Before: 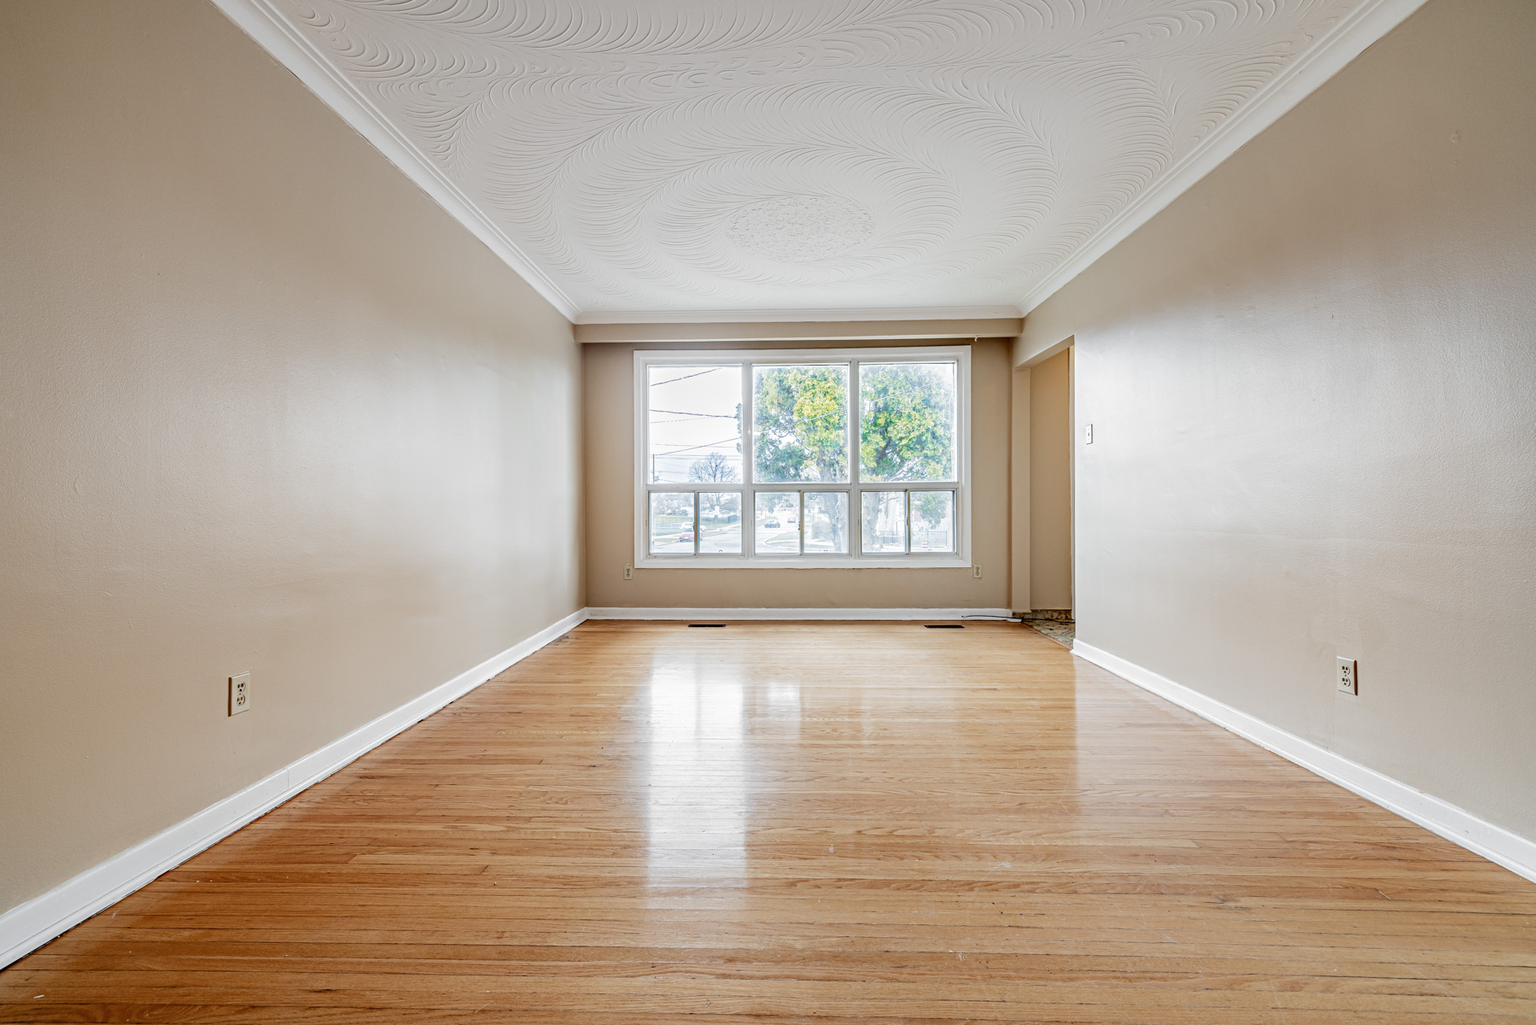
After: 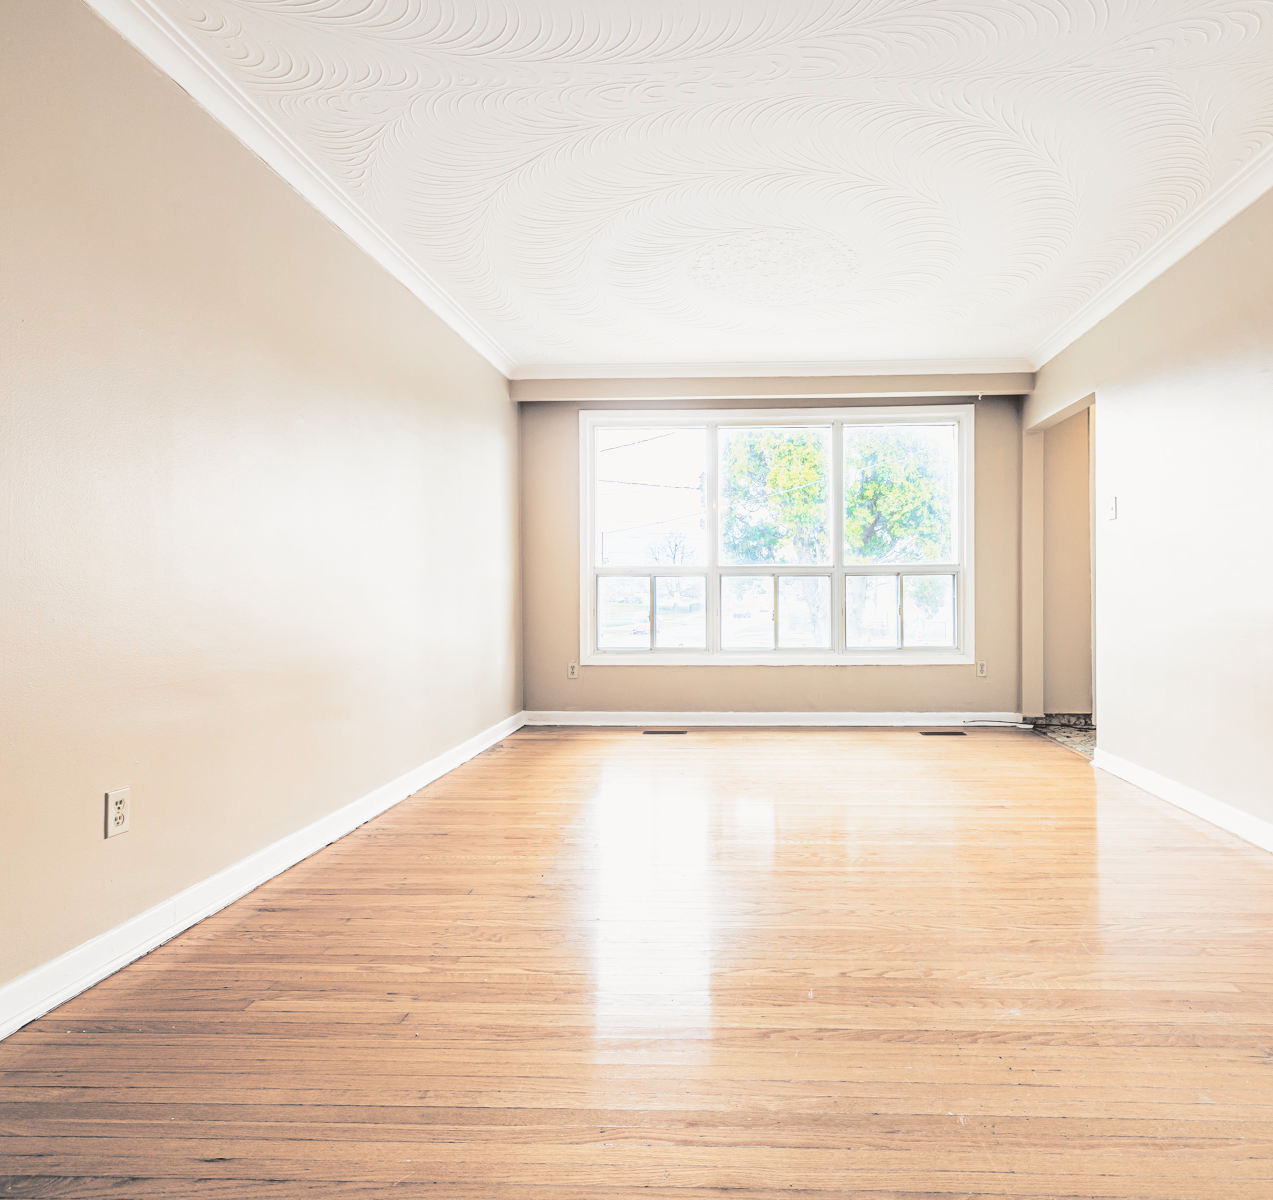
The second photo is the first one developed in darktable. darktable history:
split-toning: shadows › hue 26°, shadows › saturation 0.09, highlights › hue 40°, highlights › saturation 0.18, balance -63, compress 0%
base curve: curves: ch0 [(0, 0) (0.025, 0.046) (0.112, 0.277) (0.467, 0.74) (0.814, 0.929) (1, 0.942)]
color calibration: illuminant same as pipeline (D50), adaptation none (bypass)
crop and rotate: left 9.061%, right 20.142%
haze removal: strength -0.1, adaptive false
